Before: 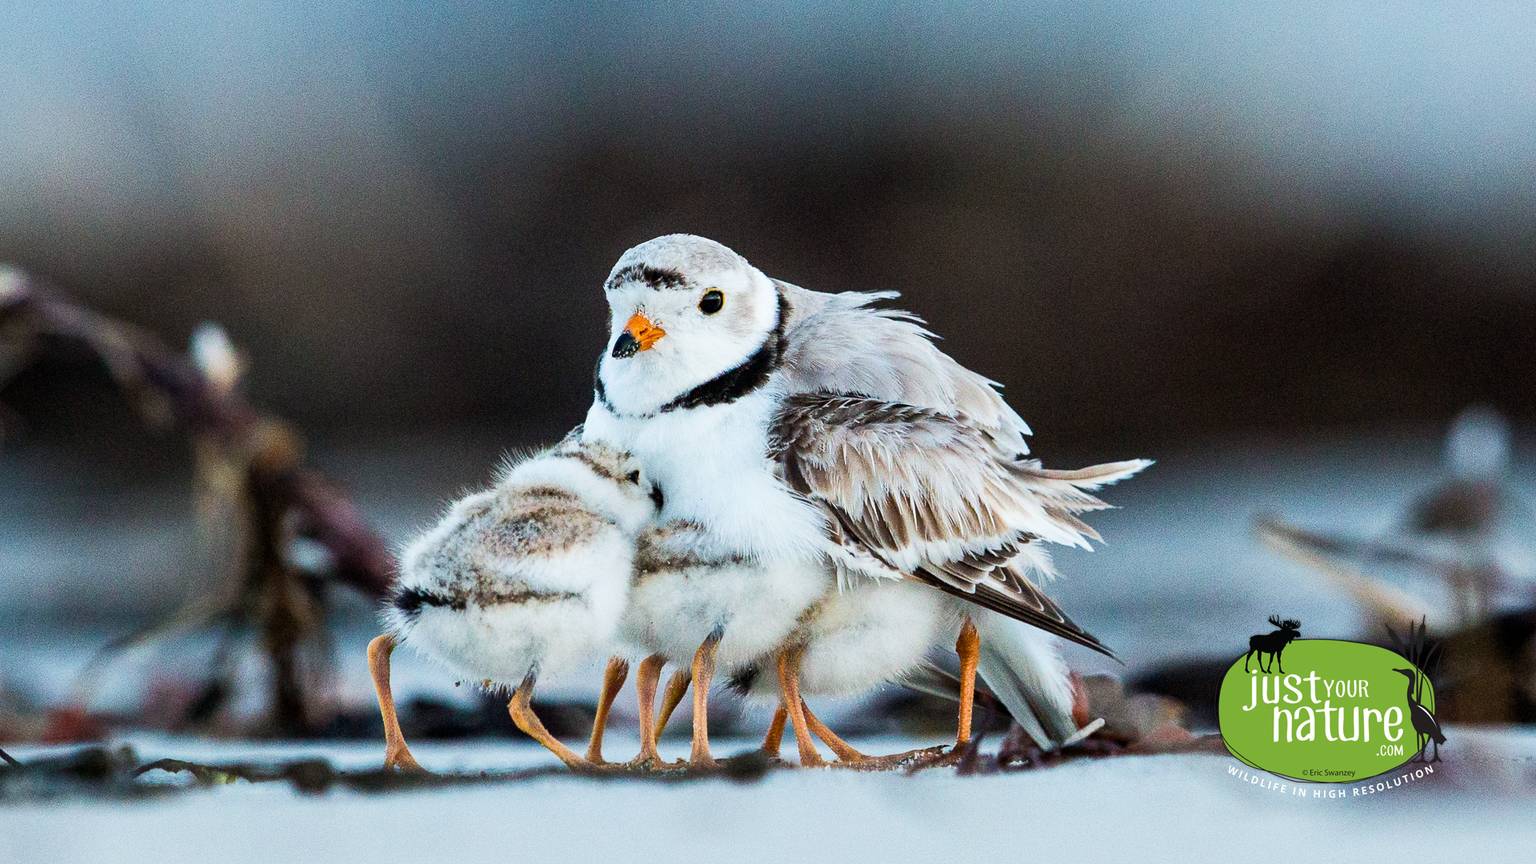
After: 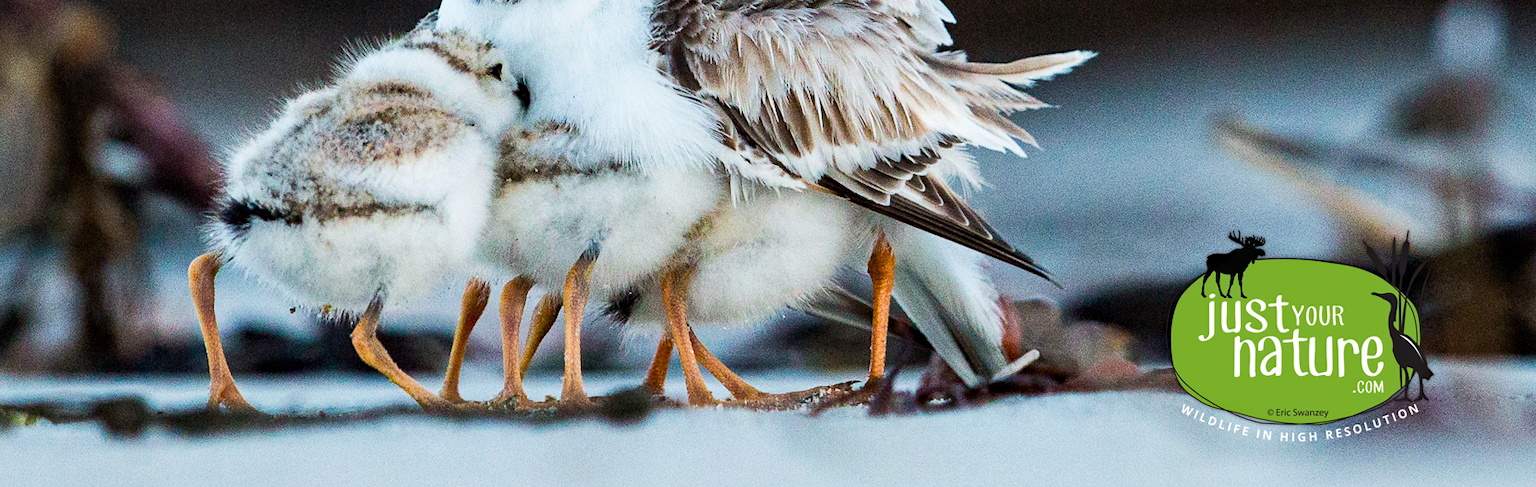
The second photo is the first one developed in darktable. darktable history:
haze removal: compatibility mode true, adaptive false
crop and rotate: left 13.306%, top 48.129%, bottom 2.928%
